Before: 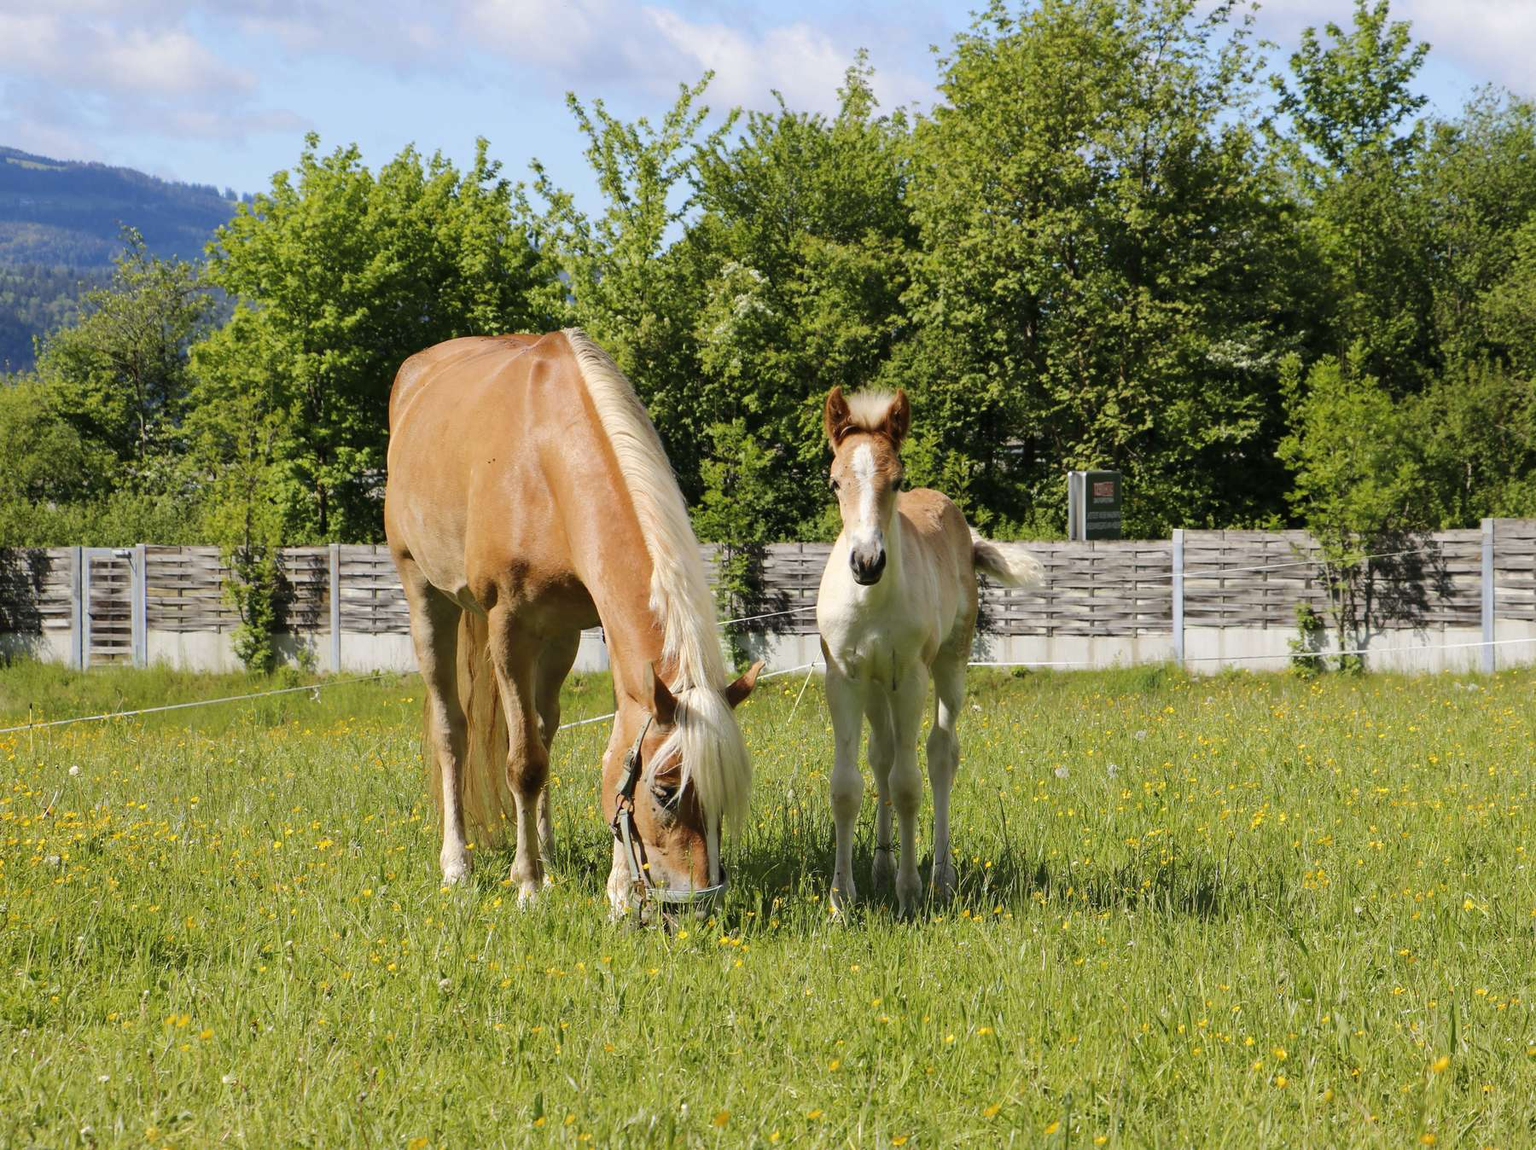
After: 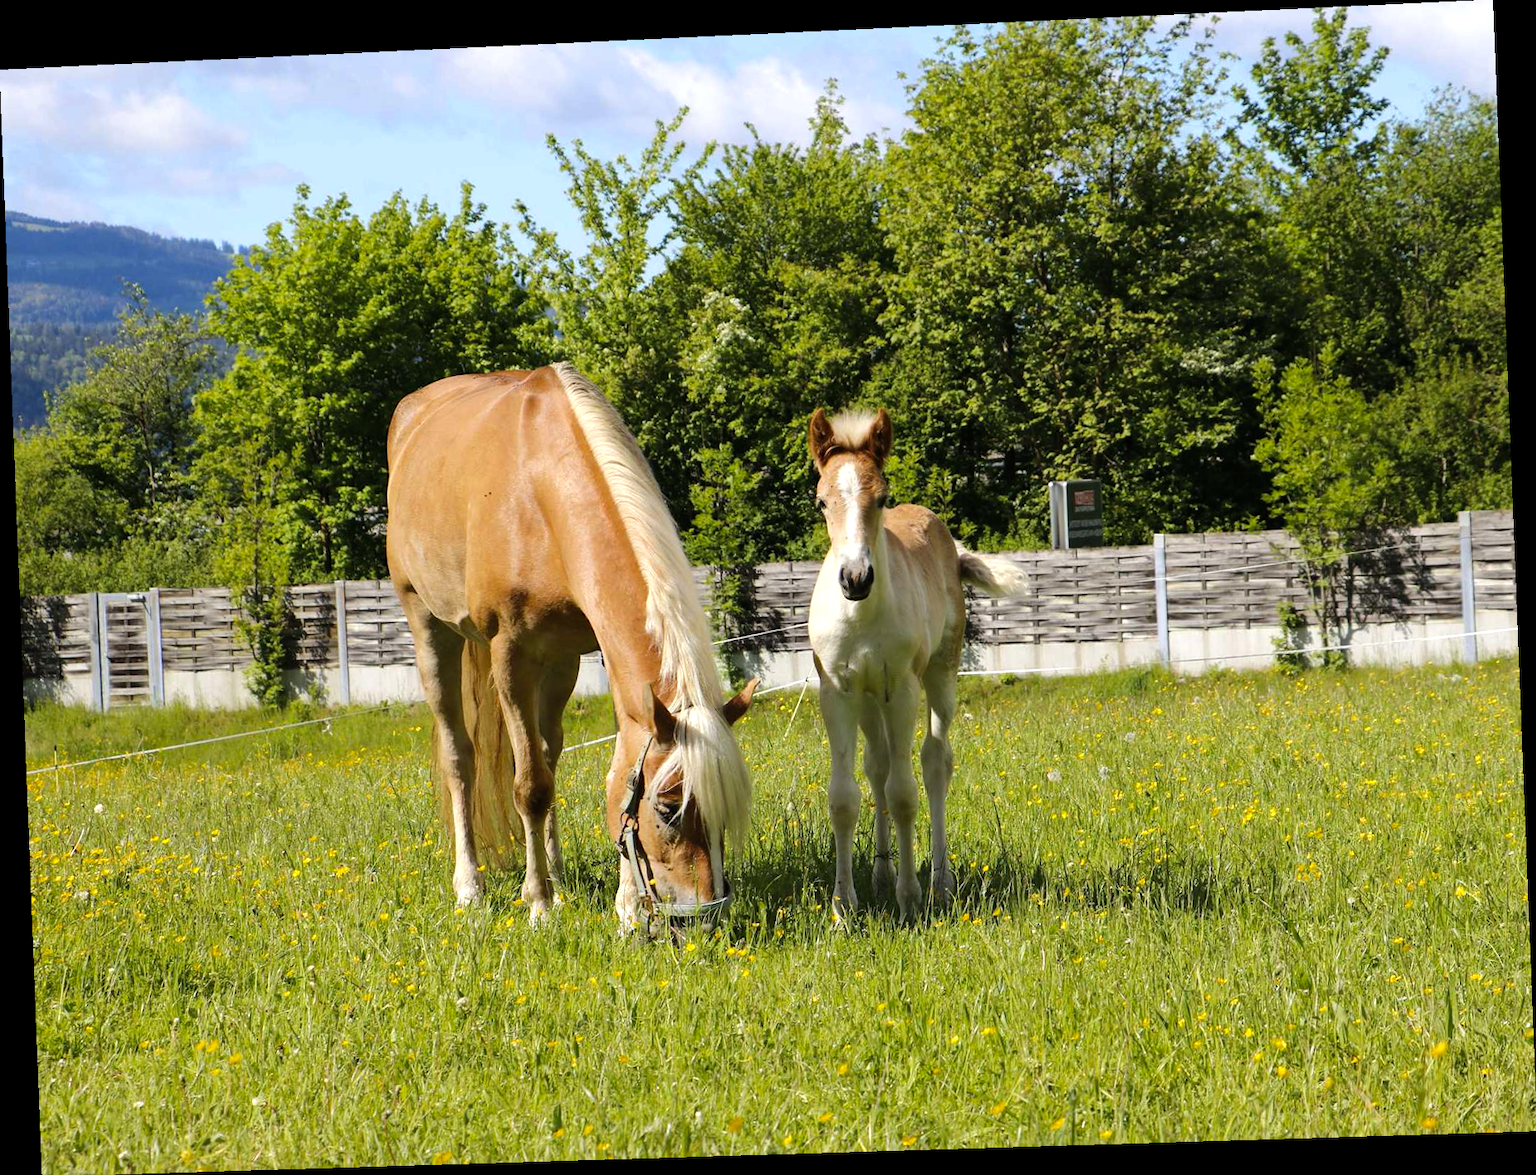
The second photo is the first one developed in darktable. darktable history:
color balance rgb: linear chroma grading › global chroma 10%, global vibrance 10%, contrast 15%, saturation formula JzAzBz (2021)
rotate and perspective: rotation -2.22°, lens shift (horizontal) -0.022, automatic cropping off
levels: levels [0, 0.499, 1]
